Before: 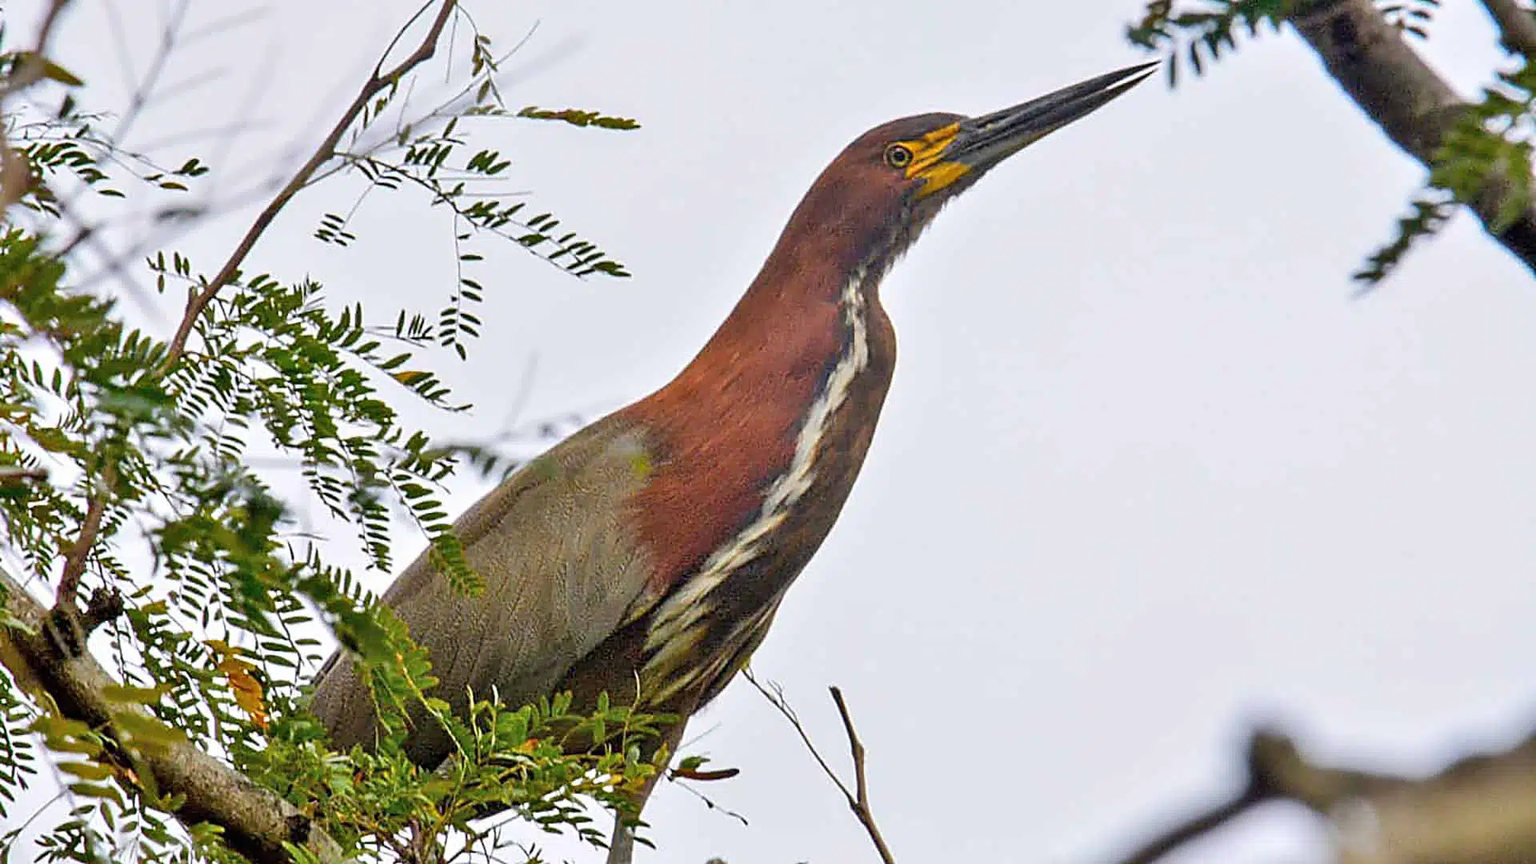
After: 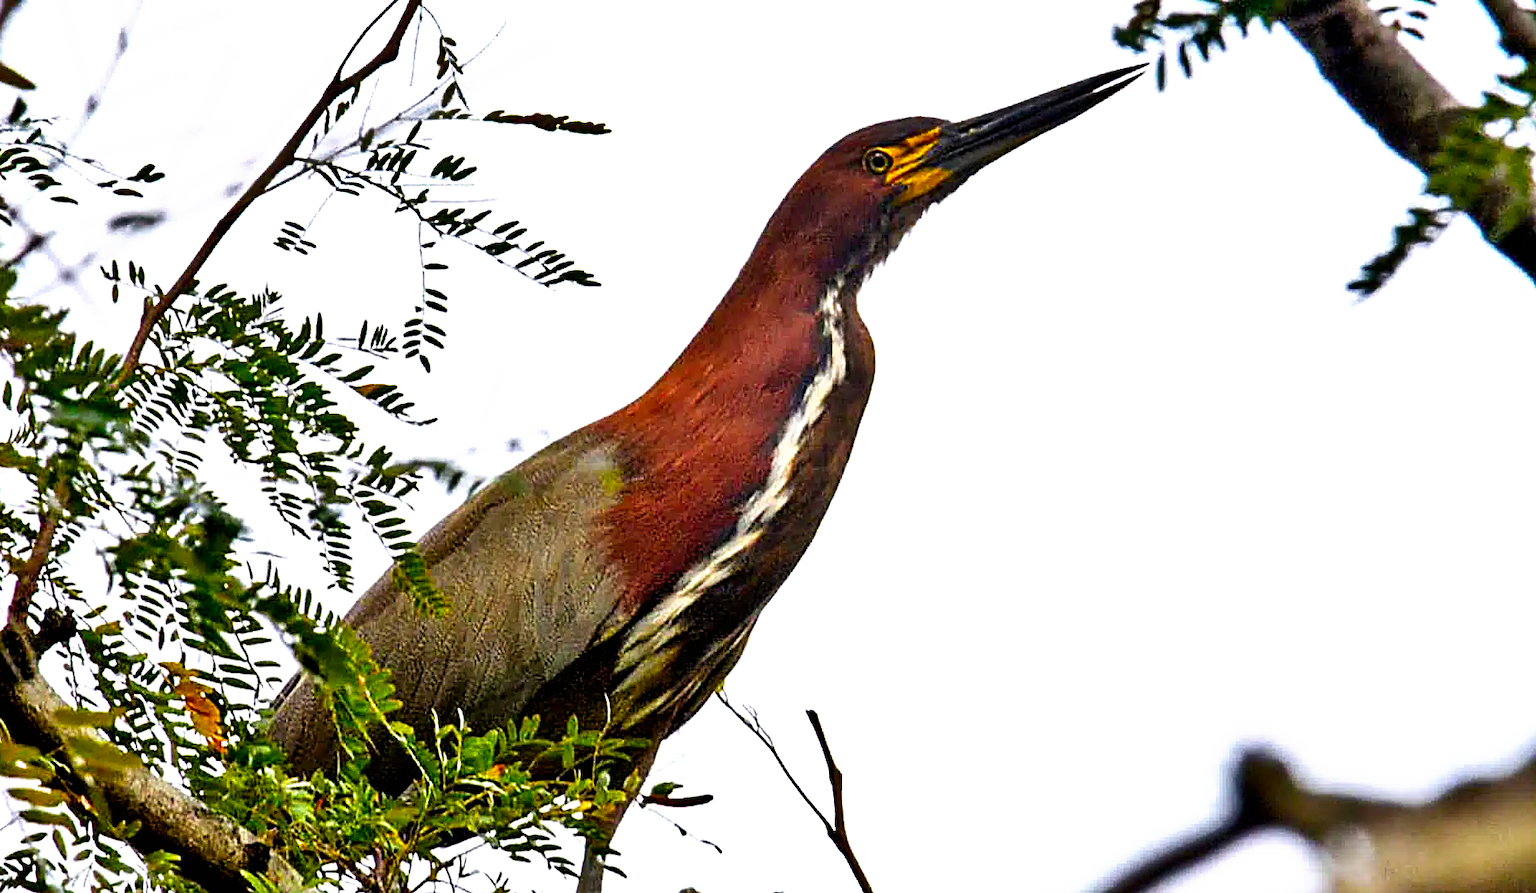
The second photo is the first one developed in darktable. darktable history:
crop and rotate: left 3.238%
filmic rgb: black relative exposure -8.2 EV, white relative exposure 2.2 EV, threshold 3 EV, hardness 7.11, latitude 85.74%, contrast 1.696, highlights saturation mix -4%, shadows ↔ highlights balance -2.69%, preserve chrominance no, color science v5 (2021), contrast in shadows safe, contrast in highlights safe, enable highlight reconstruction true
shadows and highlights: shadows 40, highlights -54, highlights color adjustment 46%, low approximation 0.01, soften with gaussian
